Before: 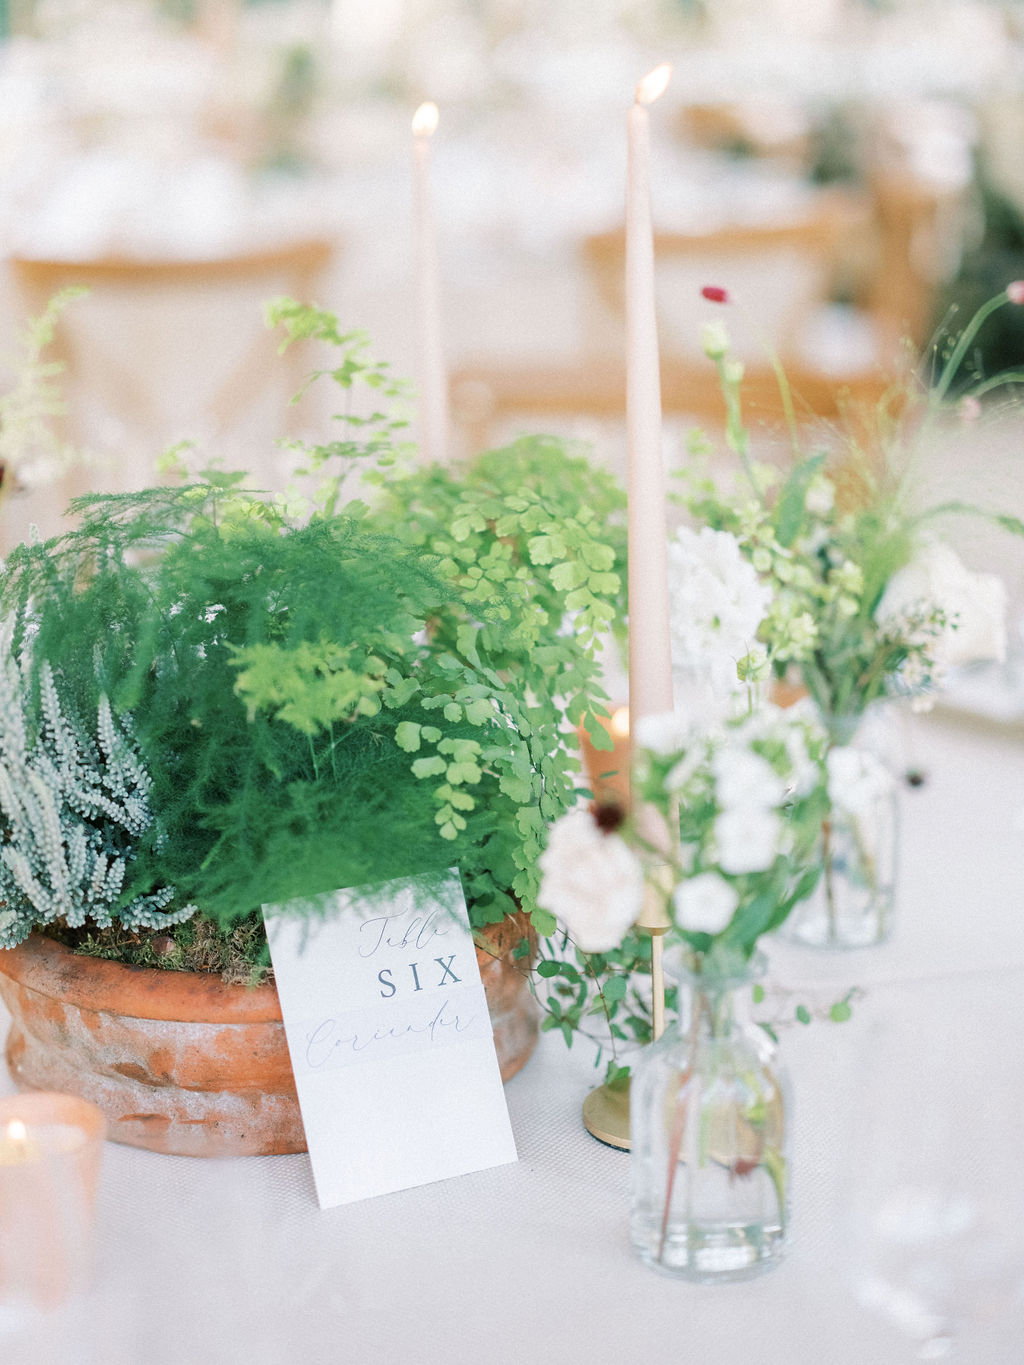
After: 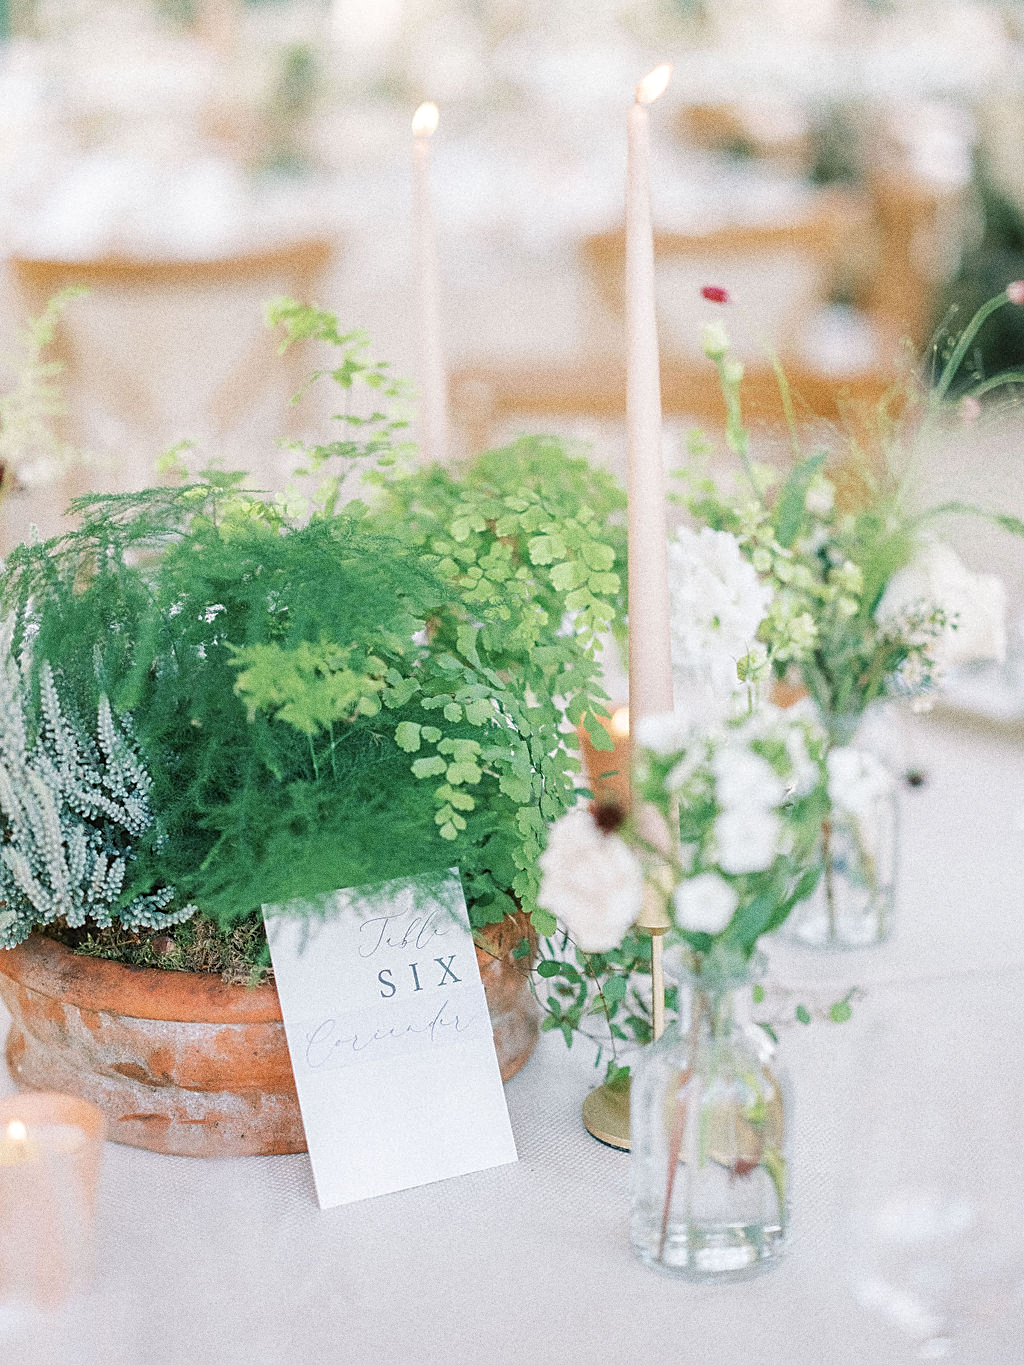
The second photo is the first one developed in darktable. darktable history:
sharpen: on, module defaults
local contrast: detail 110%
grain: coarseness 0.09 ISO, strength 40%
